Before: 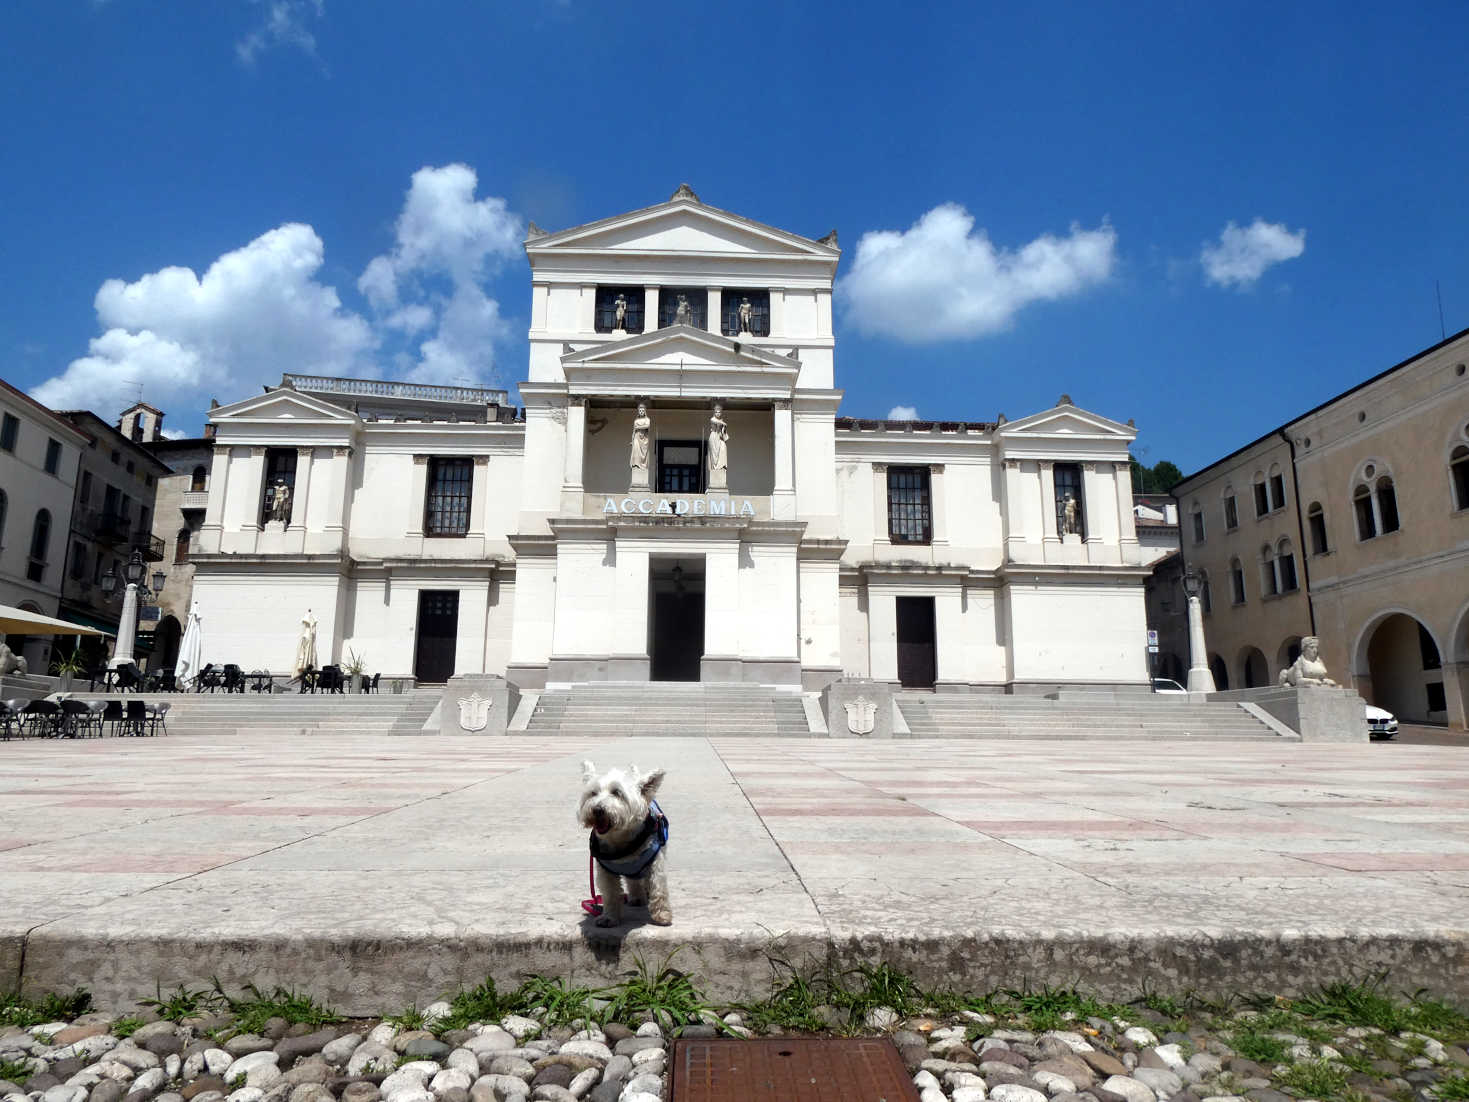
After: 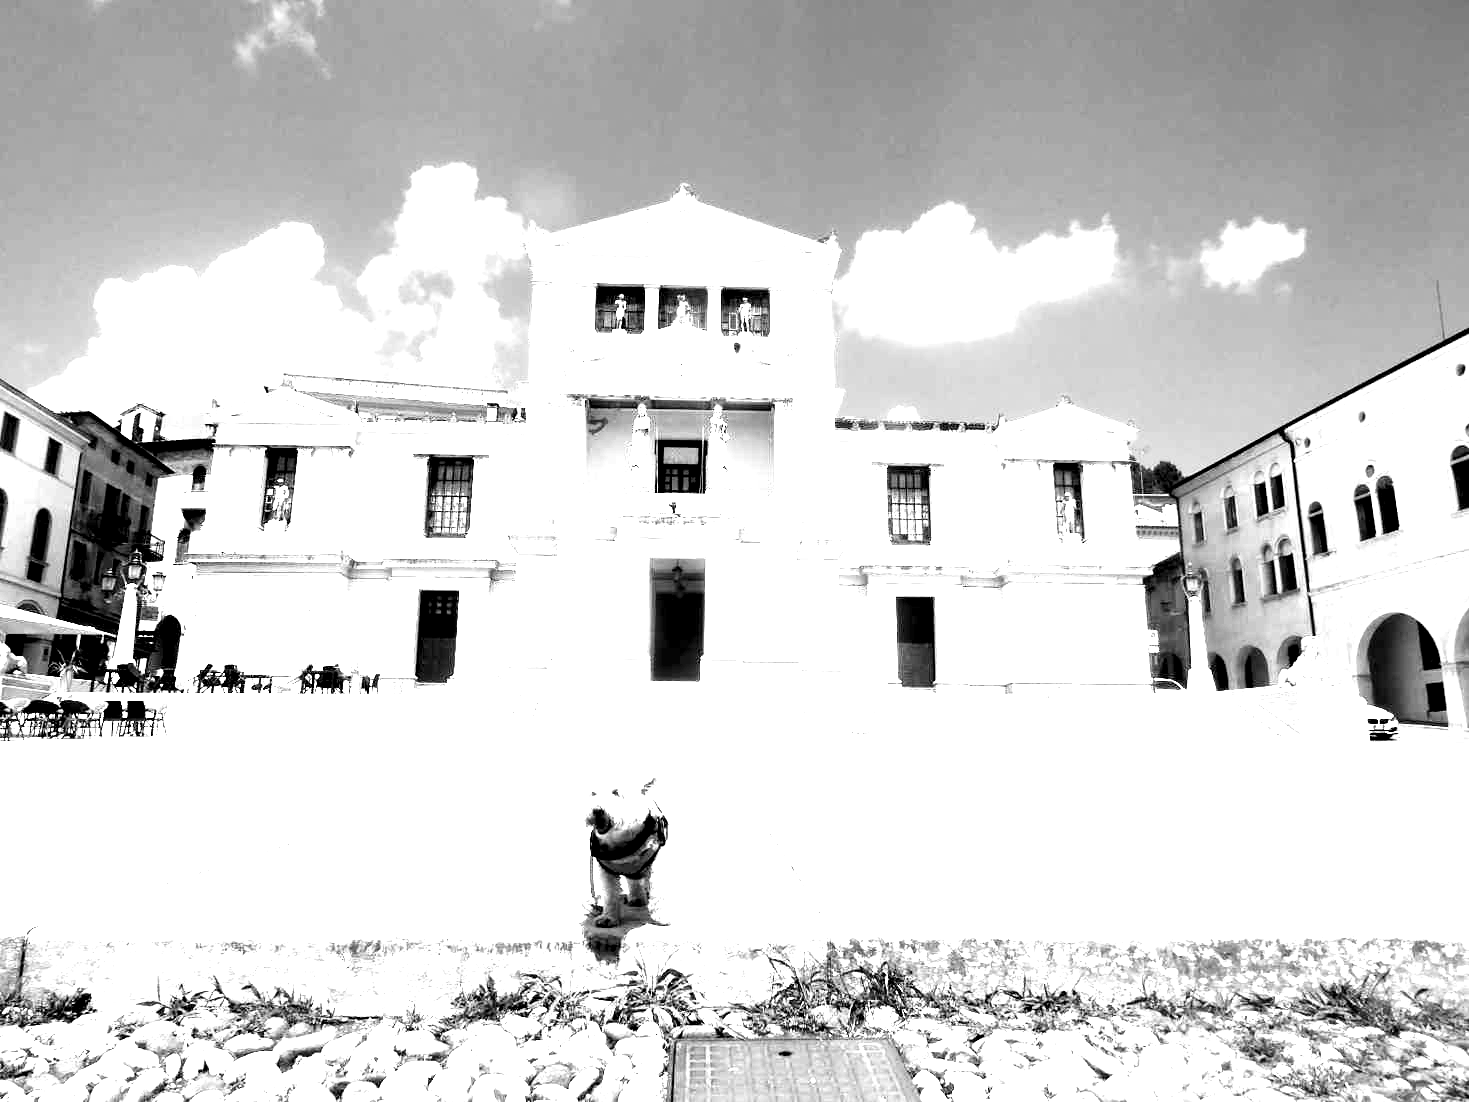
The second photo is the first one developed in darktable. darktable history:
white balance: red 2.421, blue 1.533
exposure: black level correction -0.023, exposure 1.397 EV, compensate highlight preservation false
base curve: curves: ch0 [(0, 0.007) (0.028, 0.063) (0.121, 0.311) (0.46, 0.743) (0.859, 0.957) (1, 1)], preserve colors none
monochrome: size 3.1
color correction: highlights a* 1.12, highlights b* 24.26, shadows a* 15.58, shadows b* 24.26
zone system: zone [-1 ×6, 0.602, -1 ×18]
color zones: curves: ch0 [(0, 0.465) (0.092, 0.596) (0.289, 0.464) (0.429, 0.453) (0.571, 0.464) (0.714, 0.455) (0.857, 0.462) (1, 0.465)]
levels: levels [0.514, 0.759, 1]
